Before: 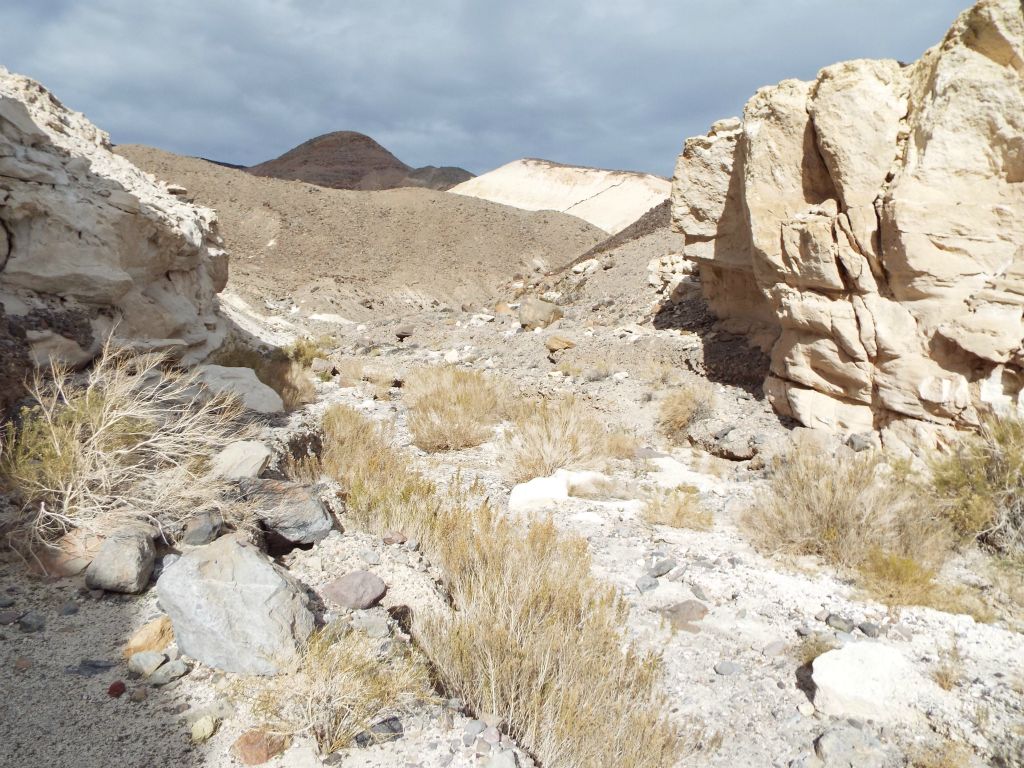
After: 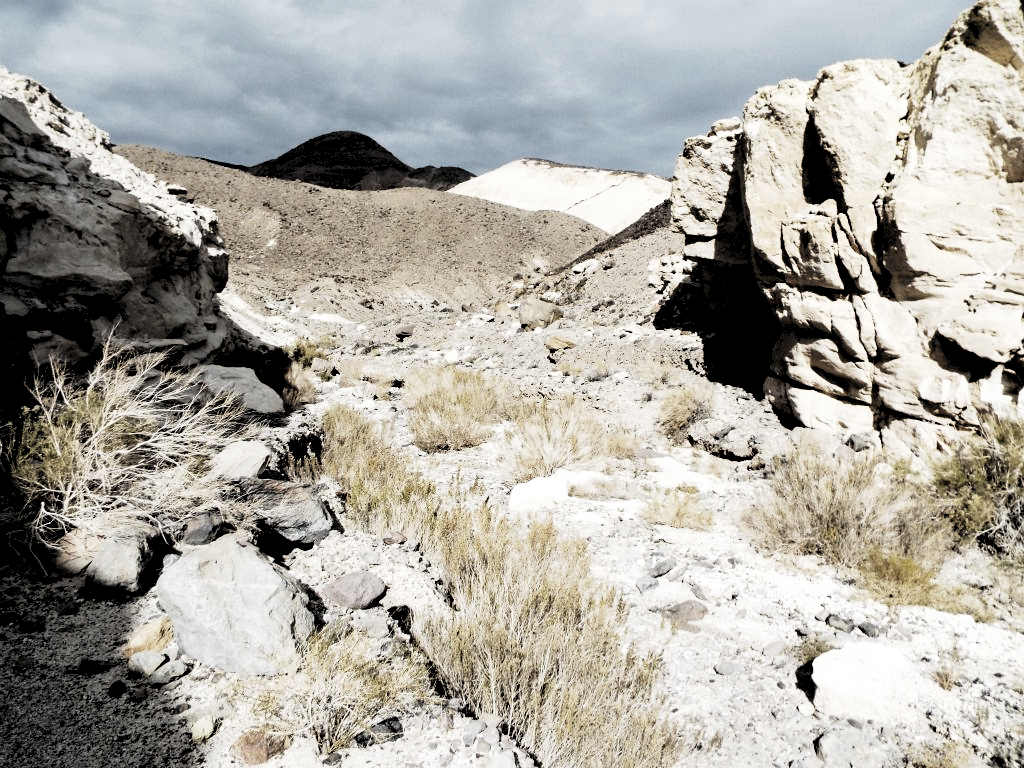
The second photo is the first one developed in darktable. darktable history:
levels: white 90.7%, levels [0.514, 0.759, 1]
base curve: curves: ch0 [(0, 0) (0.028, 0.03) (0.121, 0.232) (0.46, 0.748) (0.859, 0.968) (1, 1)], preserve colors none
